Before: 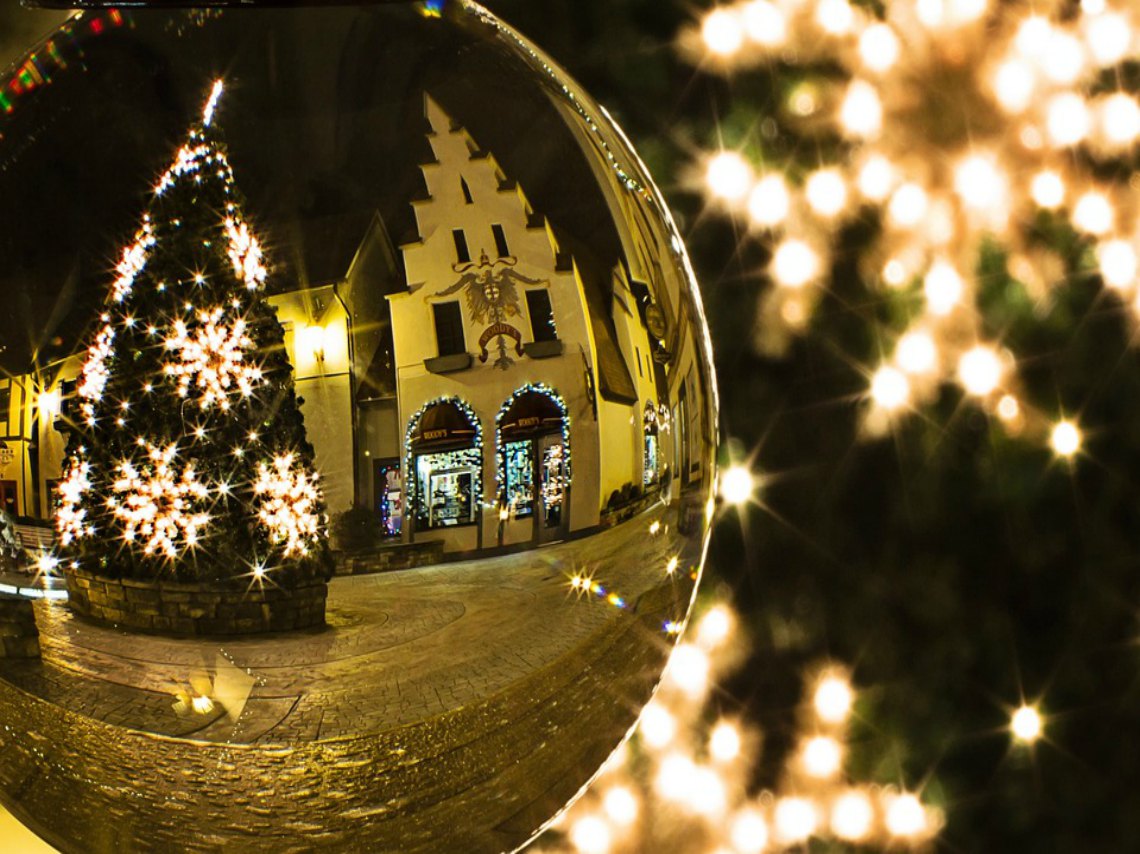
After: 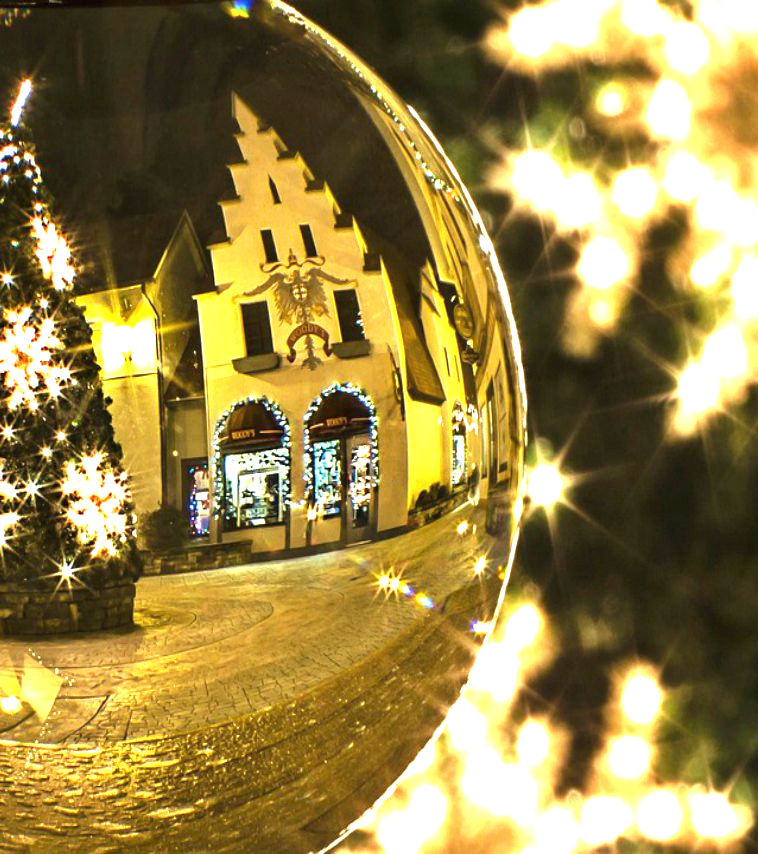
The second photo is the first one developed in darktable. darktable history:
crop: left 16.899%, right 16.556%
exposure: black level correction 0, exposure 1.45 EV, compensate exposure bias true, compensate highlight preservation false
